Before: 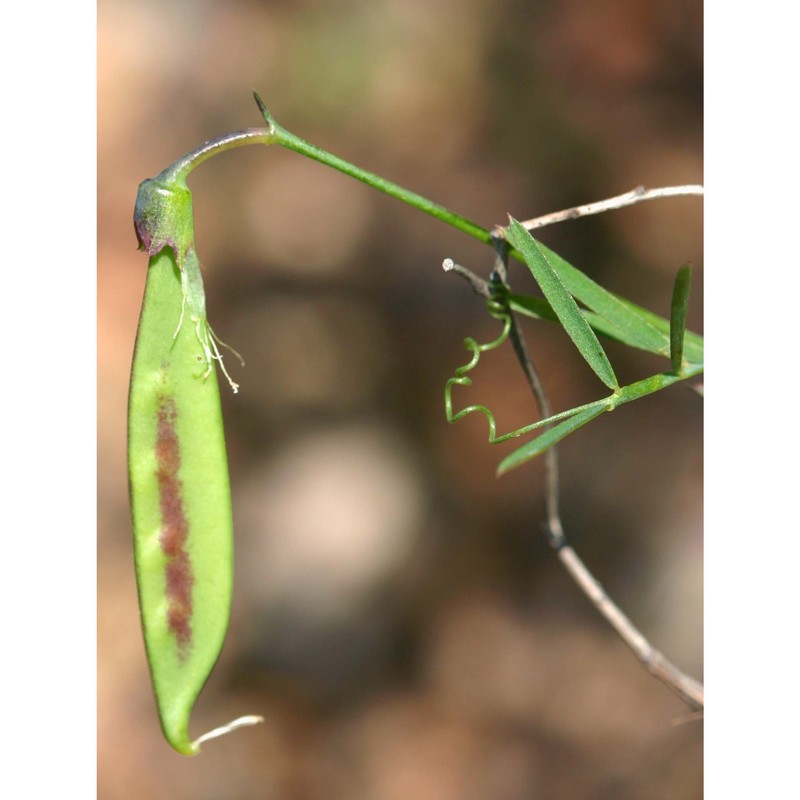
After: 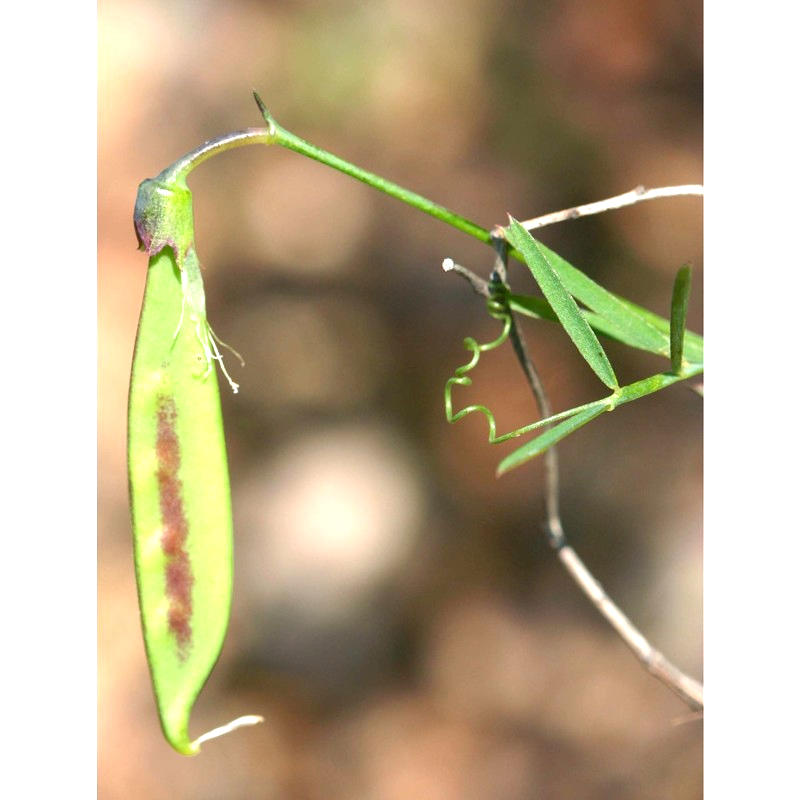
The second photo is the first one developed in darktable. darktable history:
exposure: black level correction 0.002, exposure 0.676 EV, compensate highlight preservation false
